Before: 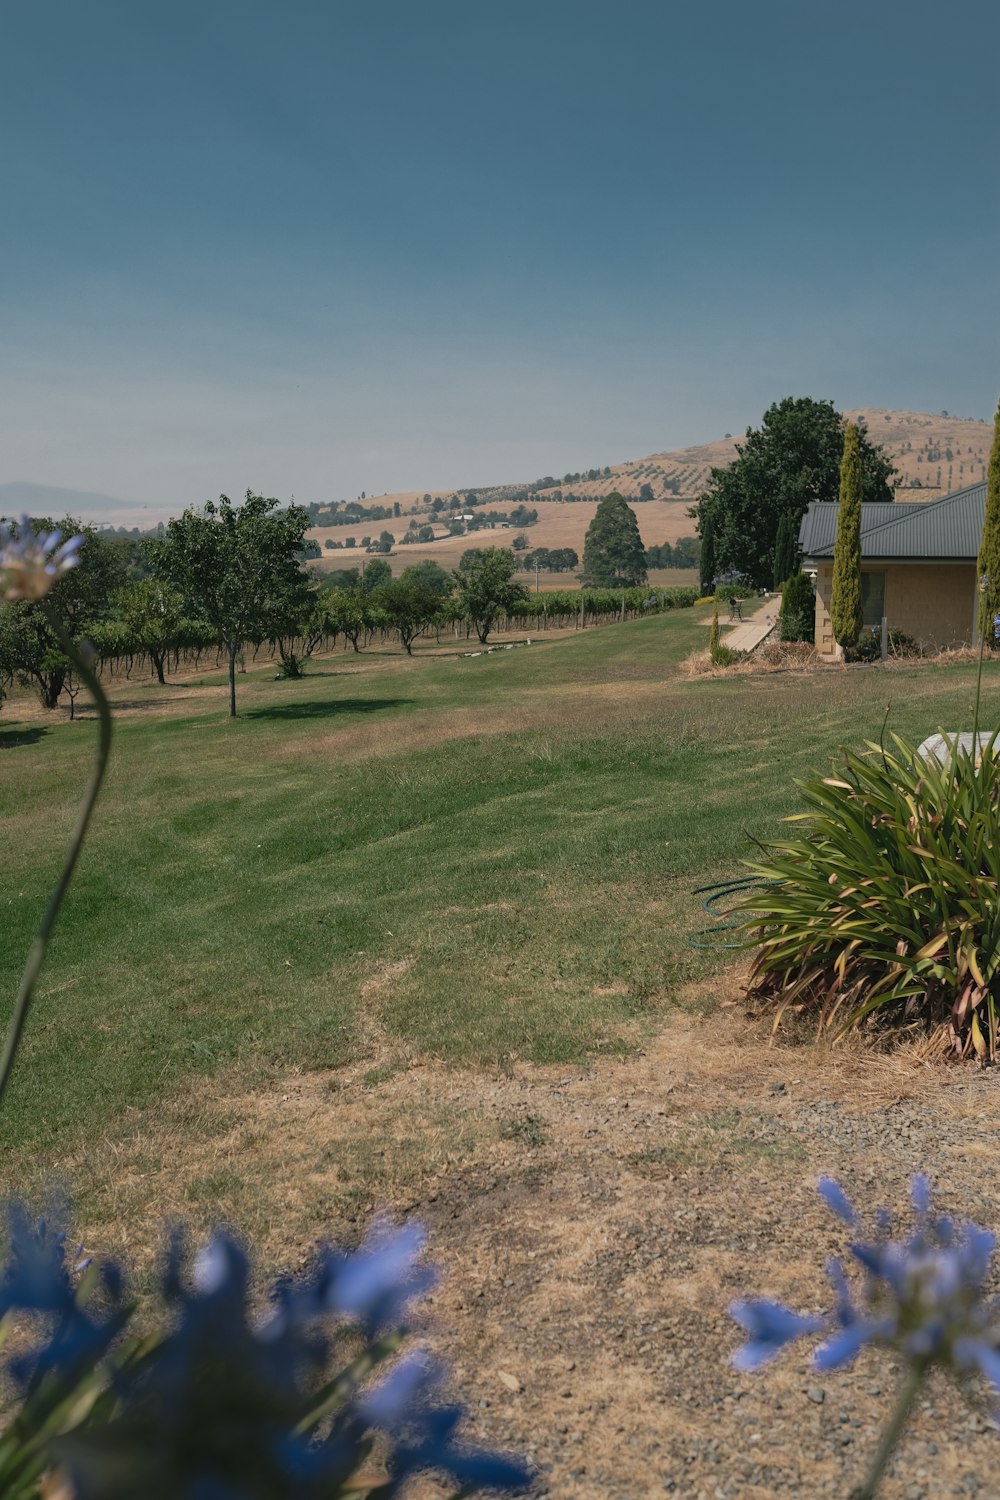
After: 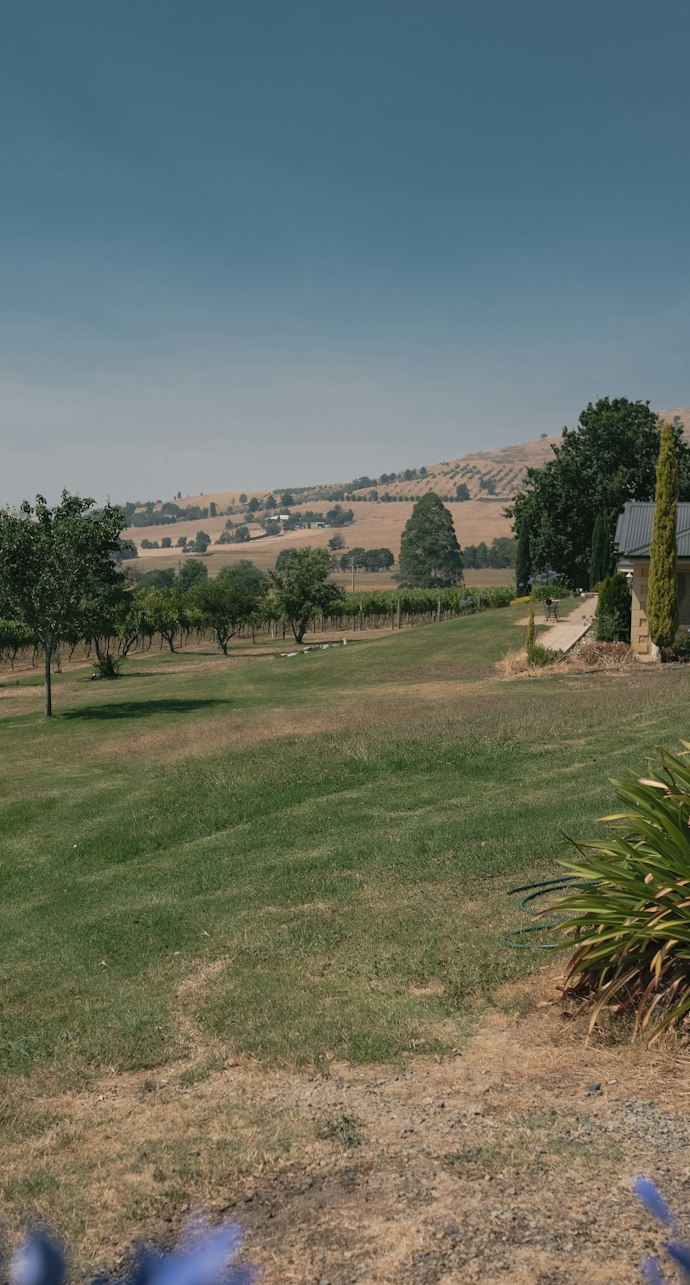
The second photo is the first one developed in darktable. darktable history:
crop: left 18.493%, right 12.423%, bottom 14.305%
exposure: compensate exposure bias true, compensate highlight preservation false
